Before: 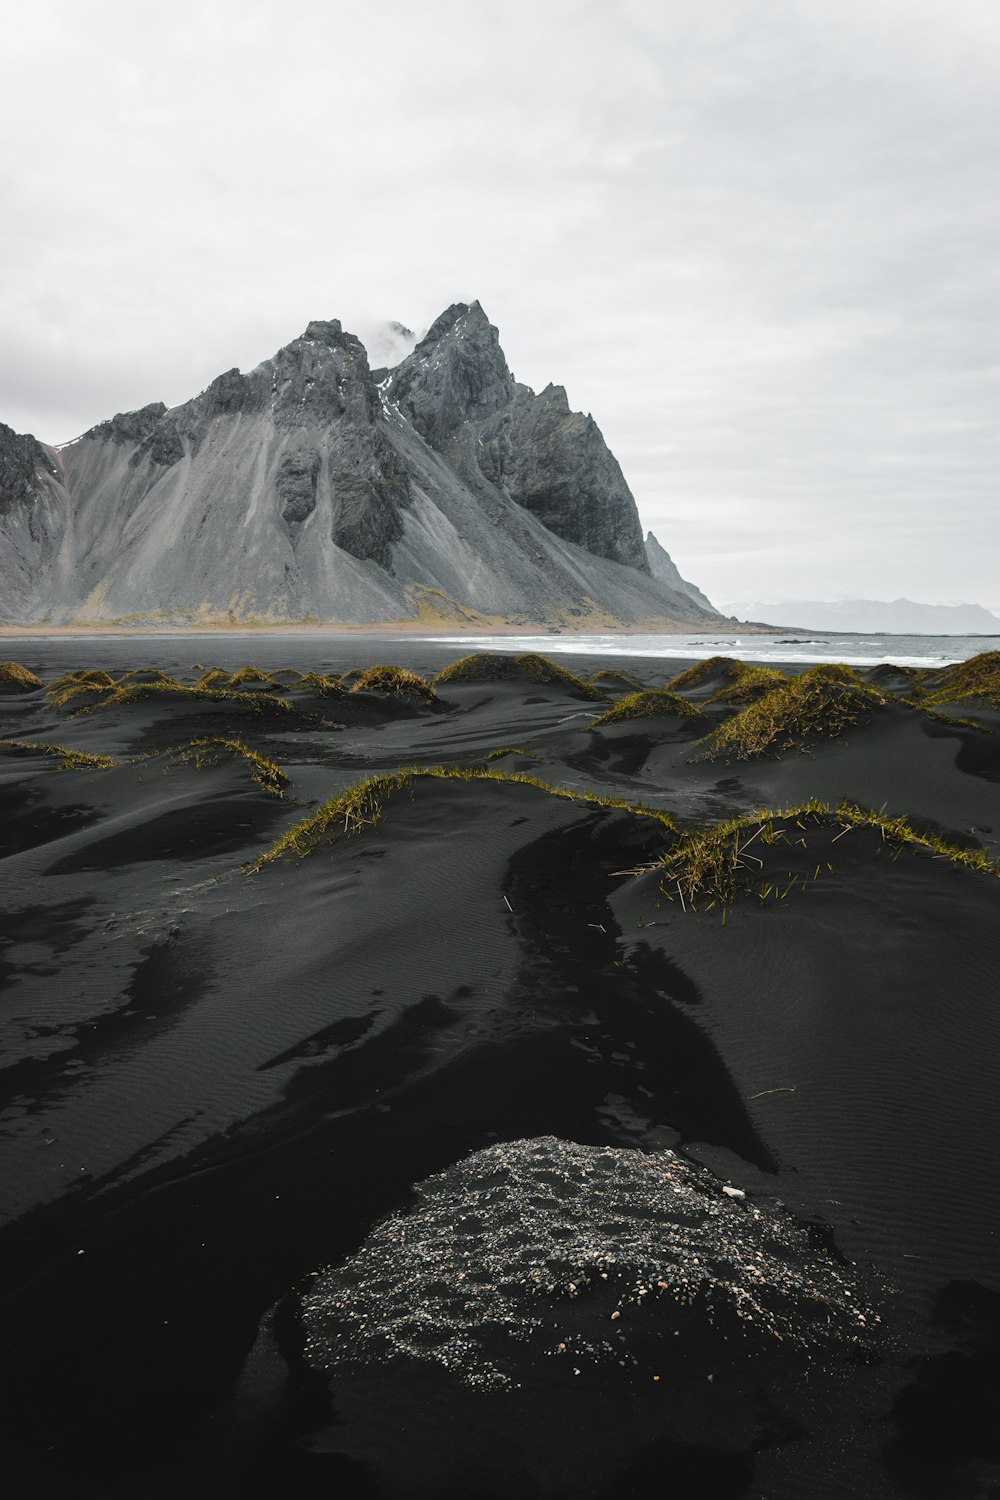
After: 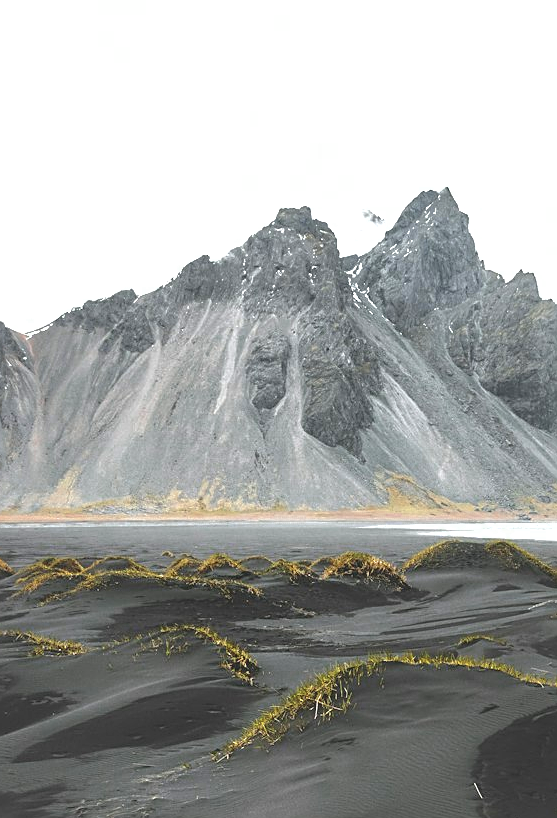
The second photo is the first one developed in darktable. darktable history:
crop and rotate: left 3.064%, top 7.587%, right 41.181%, bottom 37.855%
exposure: black level correction 0, exposure 1 EV, compensate exposure bias true, compensate highlight preservation false
shadows and highlights: on, module defaults
sharpen: on, module defaults
tone equalizer: -8 EV -0.452 EV, -7 EV -0.4 EV, -6 EV -0.362 EV, -5 EV -0.197 EV, -3 EV 0.244 EV, -2 EV 0.355 EV, -1 EV 0.391 EV, +0 EV 0.429 EV
contrast brightness saturation: contrast -0.183, saturation 0.186
color zones: curves: ch0 [(0, 0.5) (0.125, 0.4) (0.25, 0.5) (0.375, 0.4) (0.5, 0.4) (0.625, 0.6) (0.75, 0.6) (0.875, 0.5)]; ch1 [(0, 0.35) (0.125, 0.45) (0.25, 0.35) (0.375, 0.35) (0.5, 0.35) (0.625, 0.35) (0.75, 0.45) (0.875, 0.35)]; ch2 [(0, 0.6) (0.125, 0.5) (0.25, 0.5) (0.375, 0.6) (0.5, 0.6) (0.625, 0.5) (0.75, 0.5) (0.875, 0.5)]
